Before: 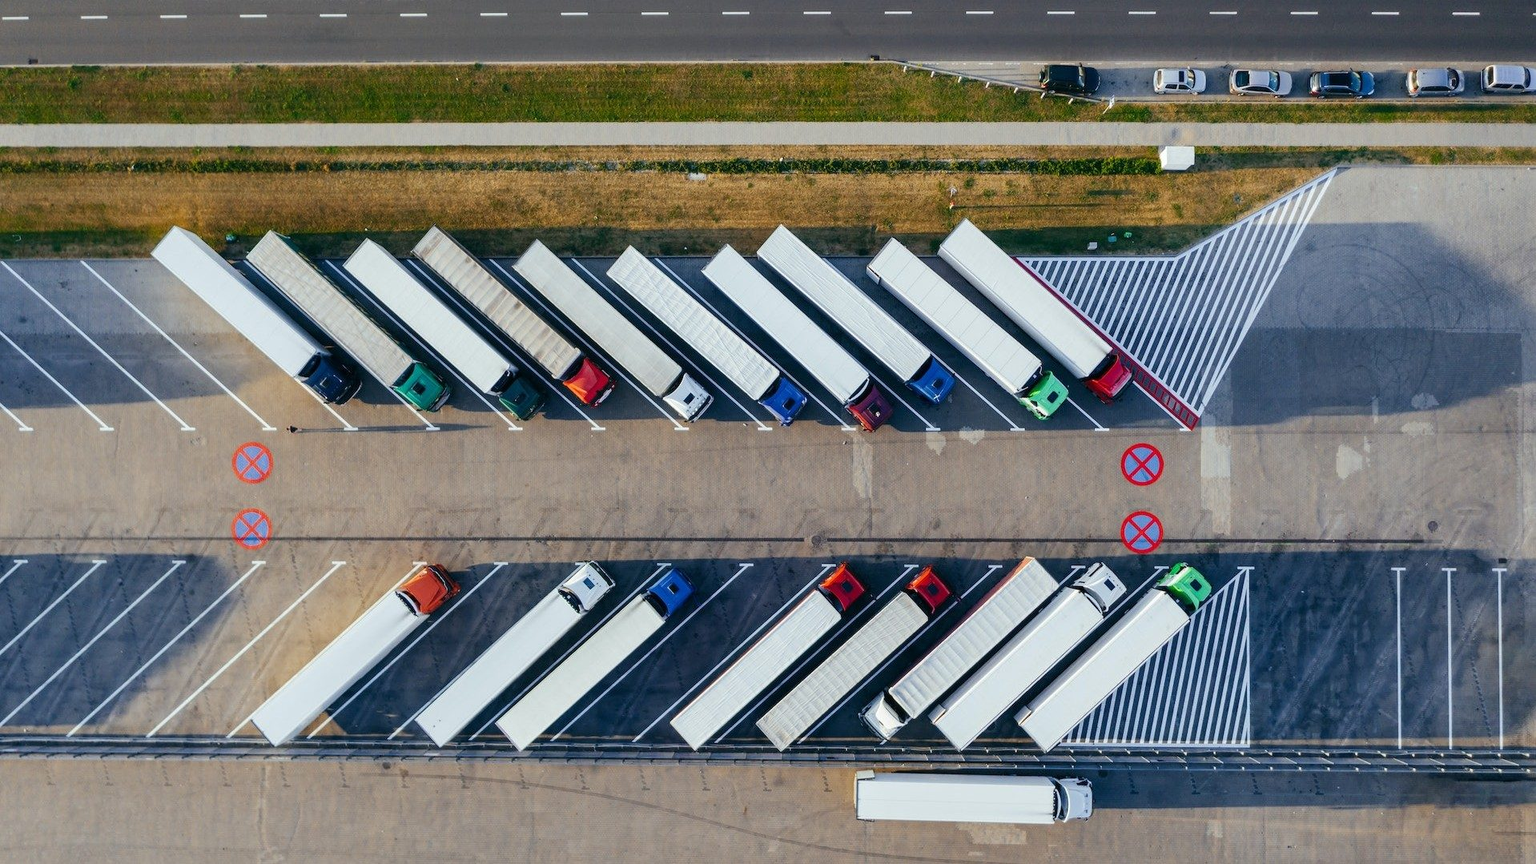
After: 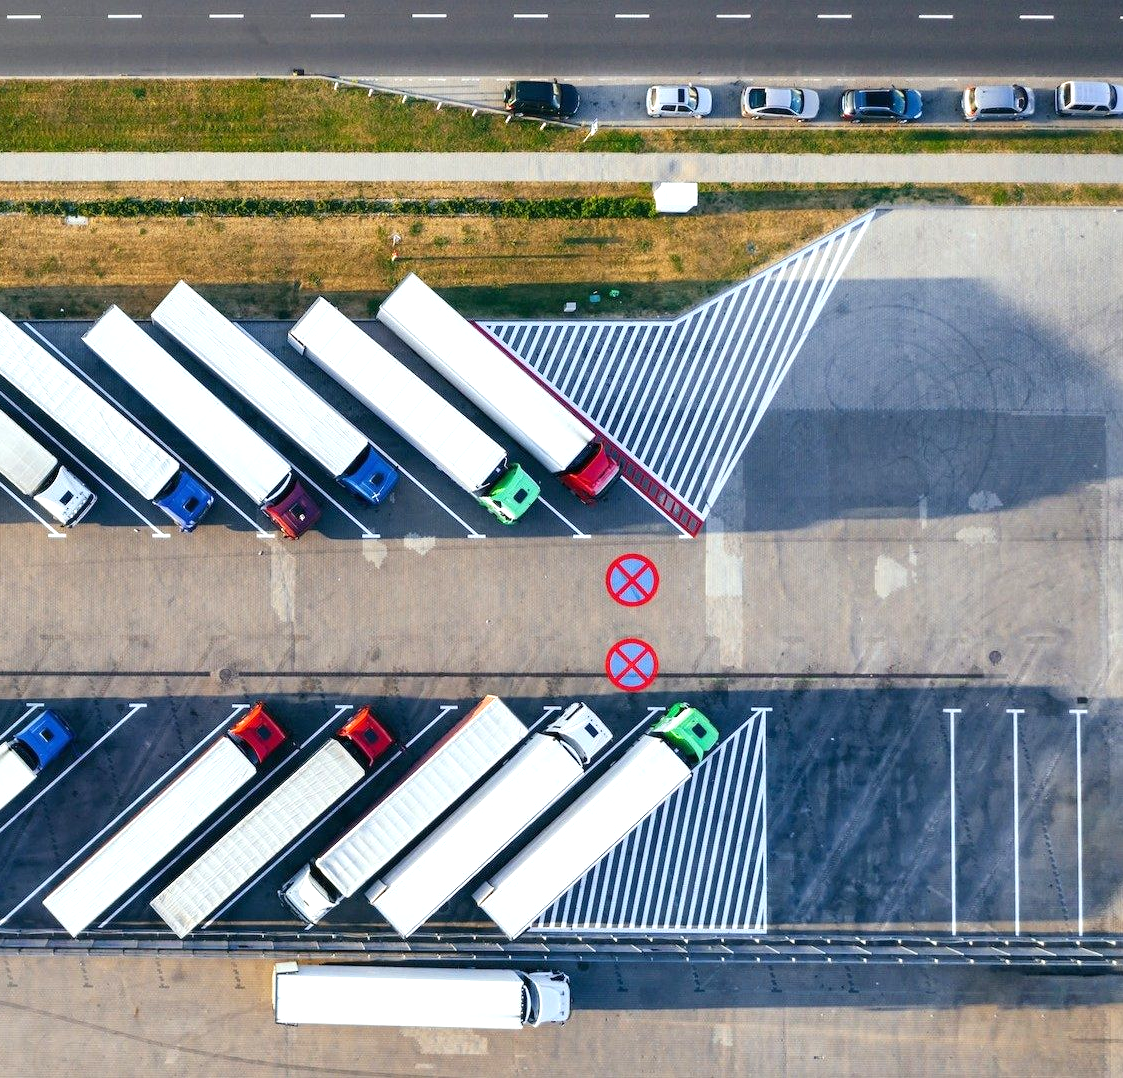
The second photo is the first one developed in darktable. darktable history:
crop: left 41.402%
exposure: exposure 0.661 EV, compensate highlight preservation false
